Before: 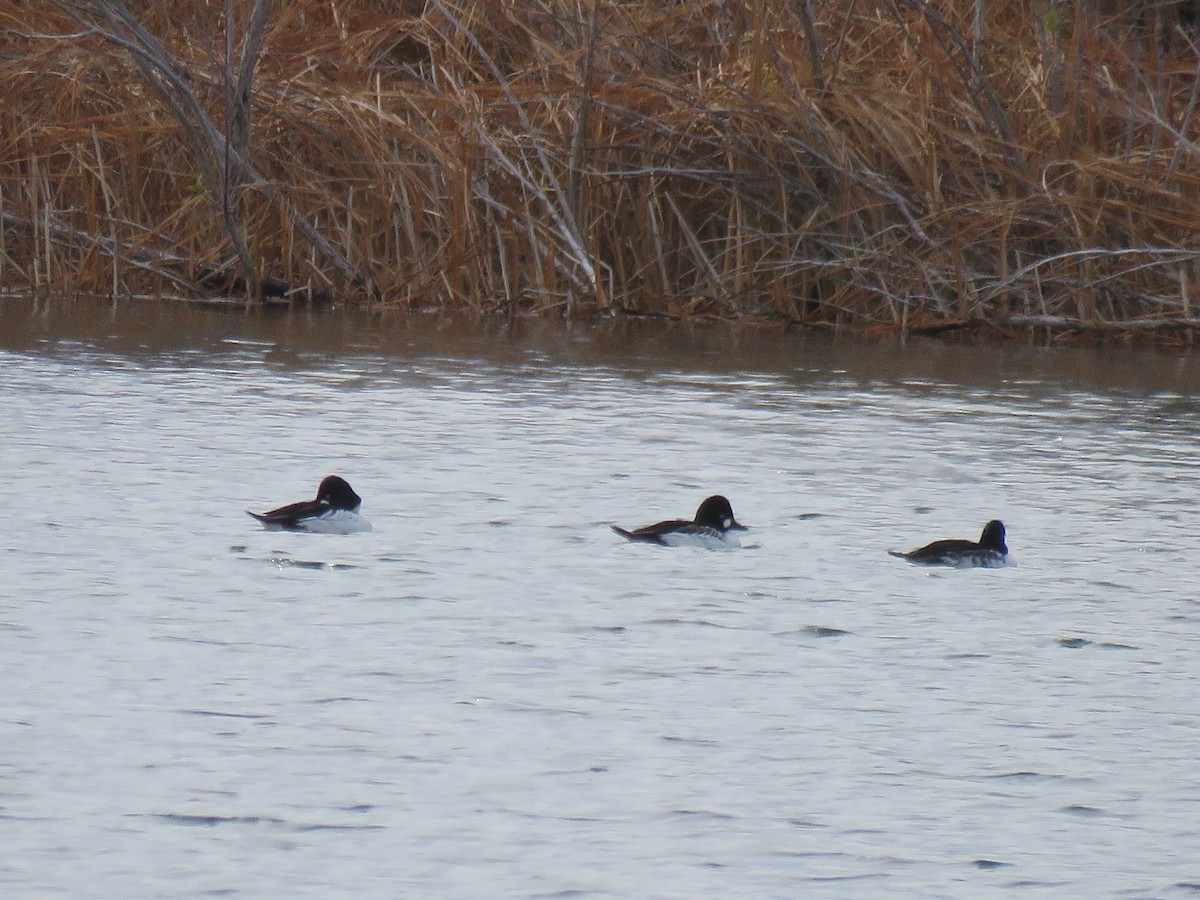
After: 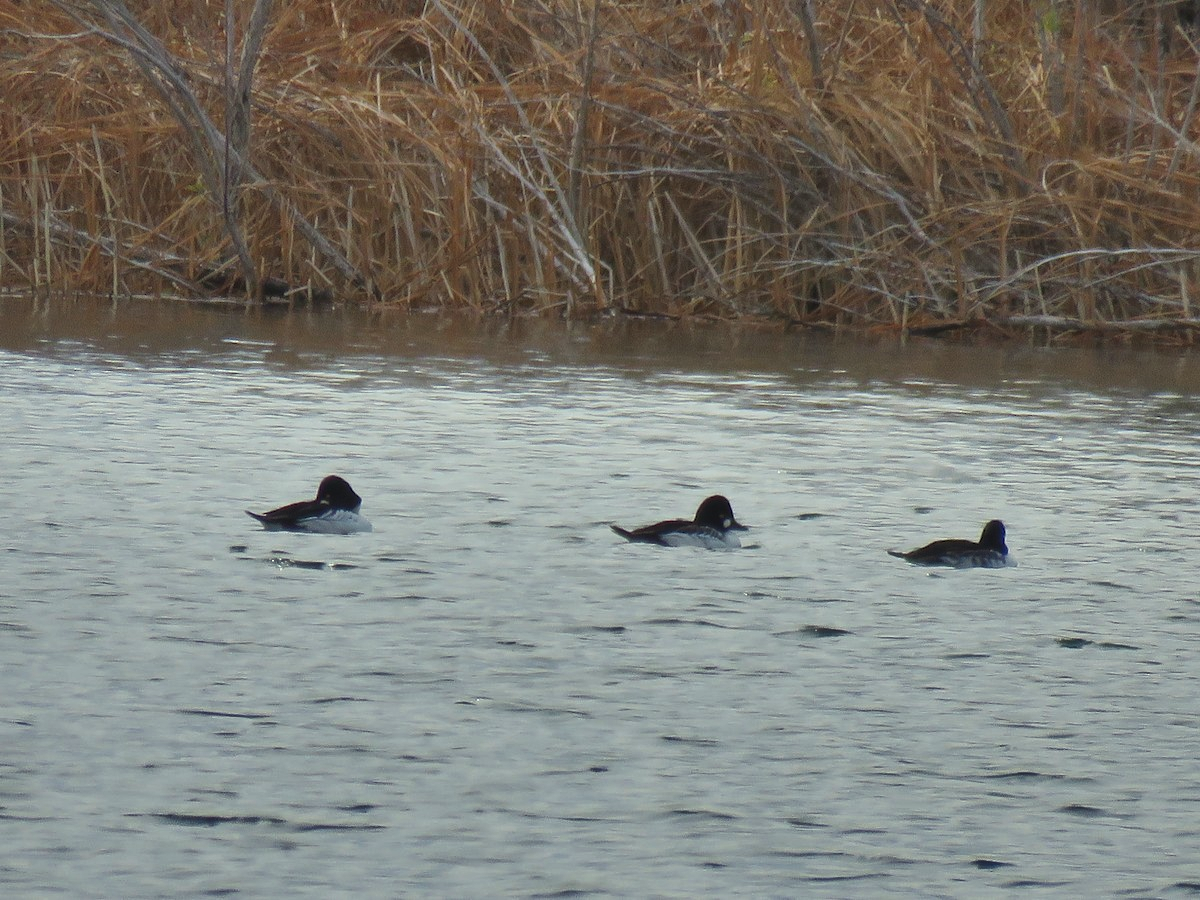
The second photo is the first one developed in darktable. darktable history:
contrast brightness saturation: contrast 0.049, brightness 0.058, saturation 0.011
color correction: highlights a* -4.32, highlights b* 6.99
shadows and highlights: radius 108.28, shadows 40.94, highlights -72.34, low approximation 0.01, soften with gaussian
